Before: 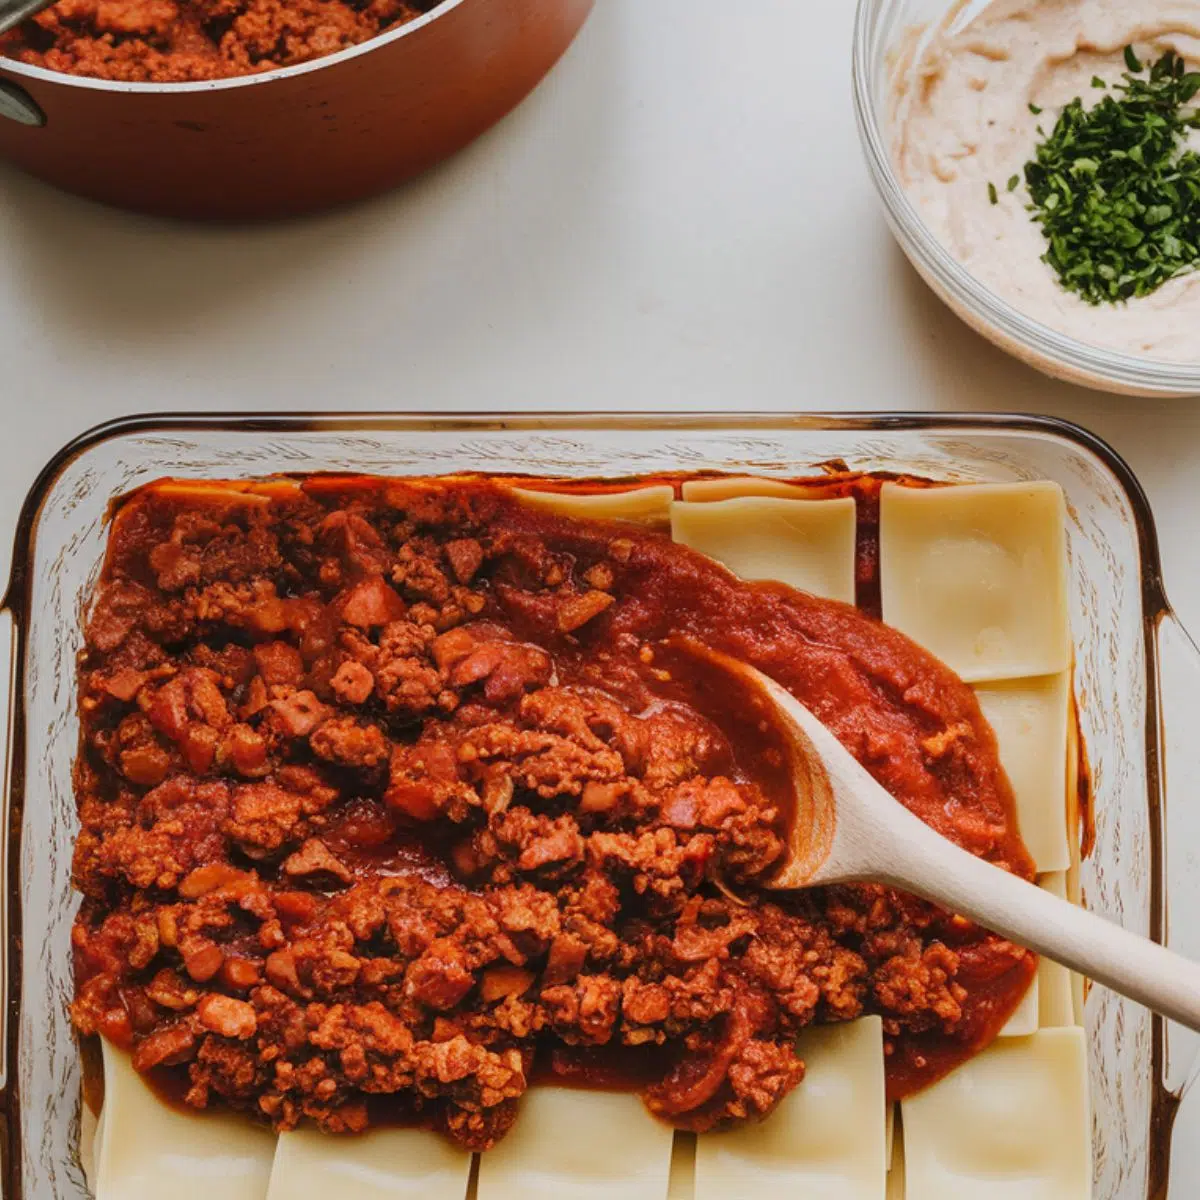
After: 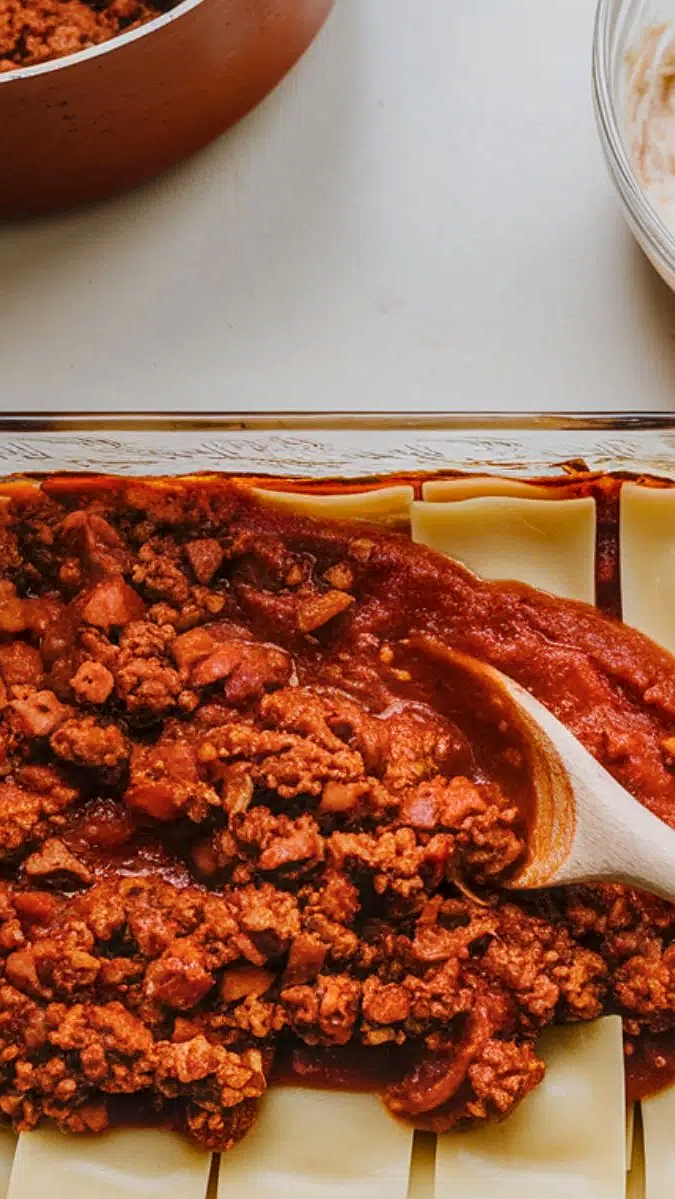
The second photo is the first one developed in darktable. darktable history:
sharpen: amount 0.211
color balance rgb: perceptual saturation grading › global saturation 0.51%, global vibrance 20%
exposure: exposure -0.04 EV, compensate highlight preservation false
crop: left 21.694%, right 22.02%, bottom 0.003%
local contrast: on, module defaults
